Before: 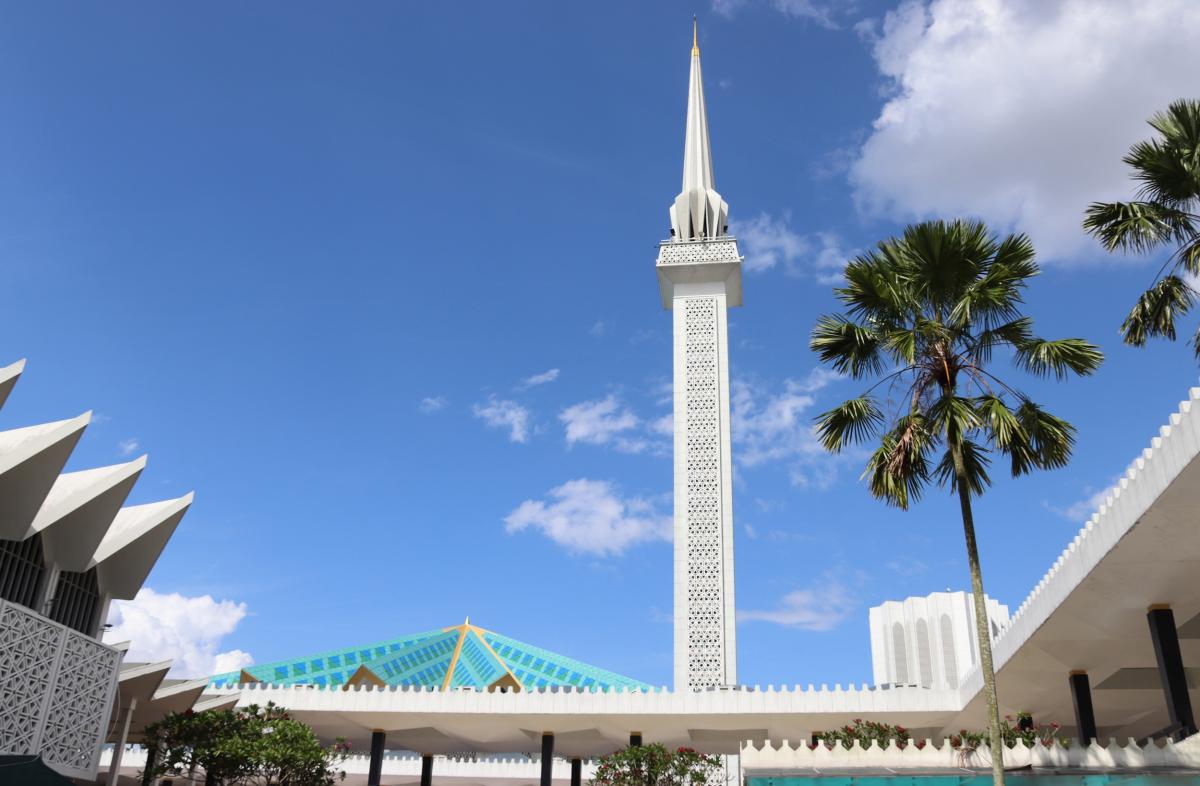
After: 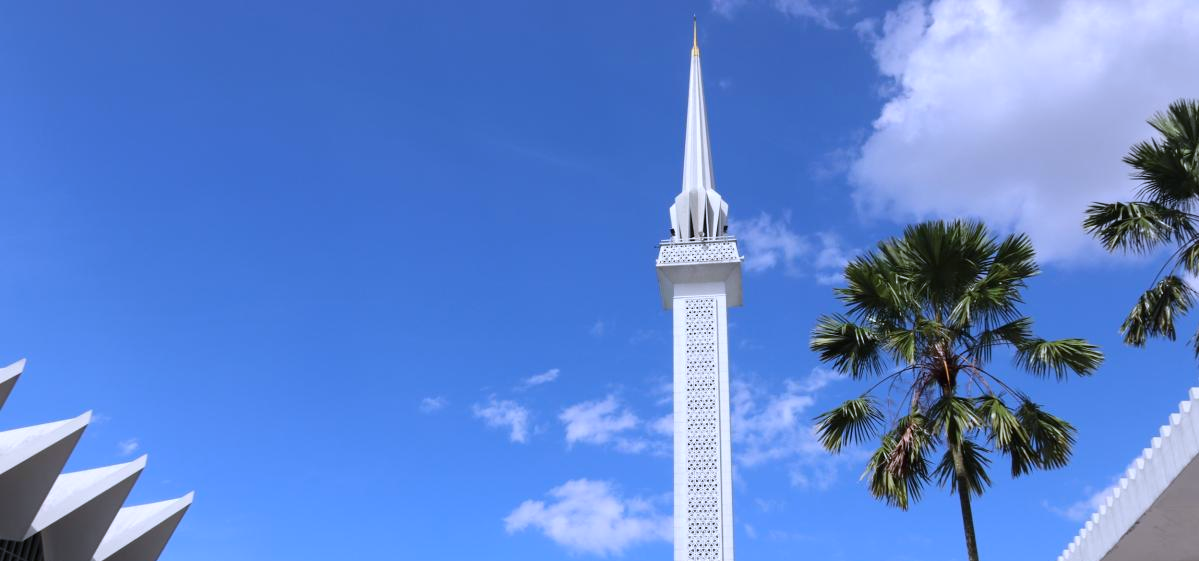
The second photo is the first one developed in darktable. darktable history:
crop: bottom 28.576%
color calibration: illuminant custom, x 0.373, y 0.388, temperature 4269.97 K
